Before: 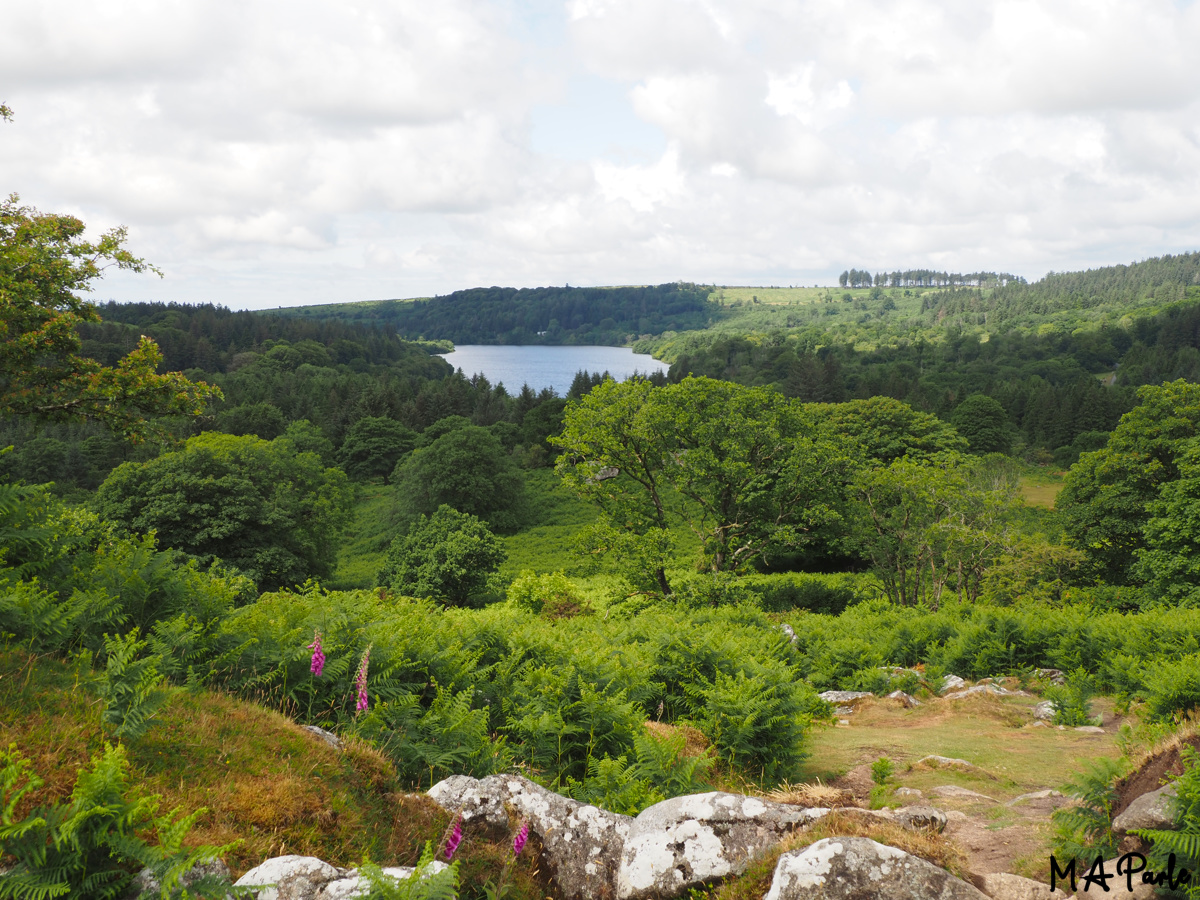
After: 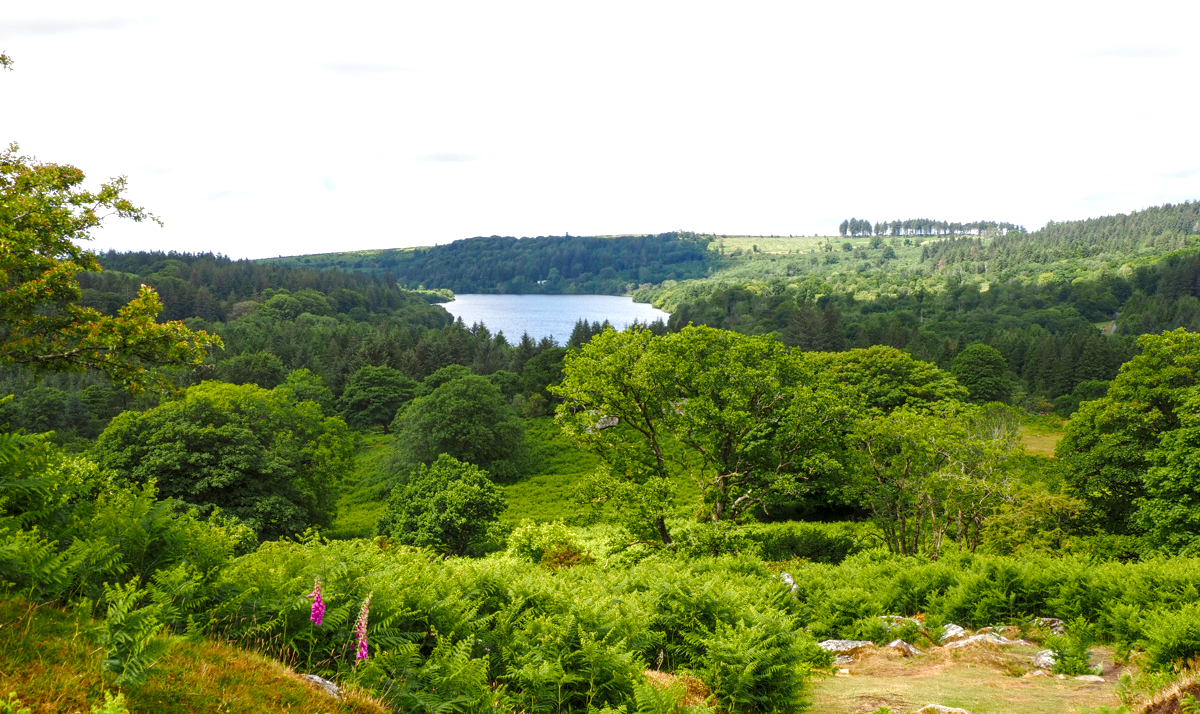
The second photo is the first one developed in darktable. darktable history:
crop and rotate: top 5.667%, bottom 14.937%
exposure: black level correction 0.002, compensate highlight preservation false
color balance rgb: perceptual saturation grading › global saturation 25%, perceptual saturation grading › highlights -50%, perceptual saturation grading › shadows 30%, perceptual brilliance grading › global brilliance 12%, global vibrance 20%
local contrast: detail 130%
